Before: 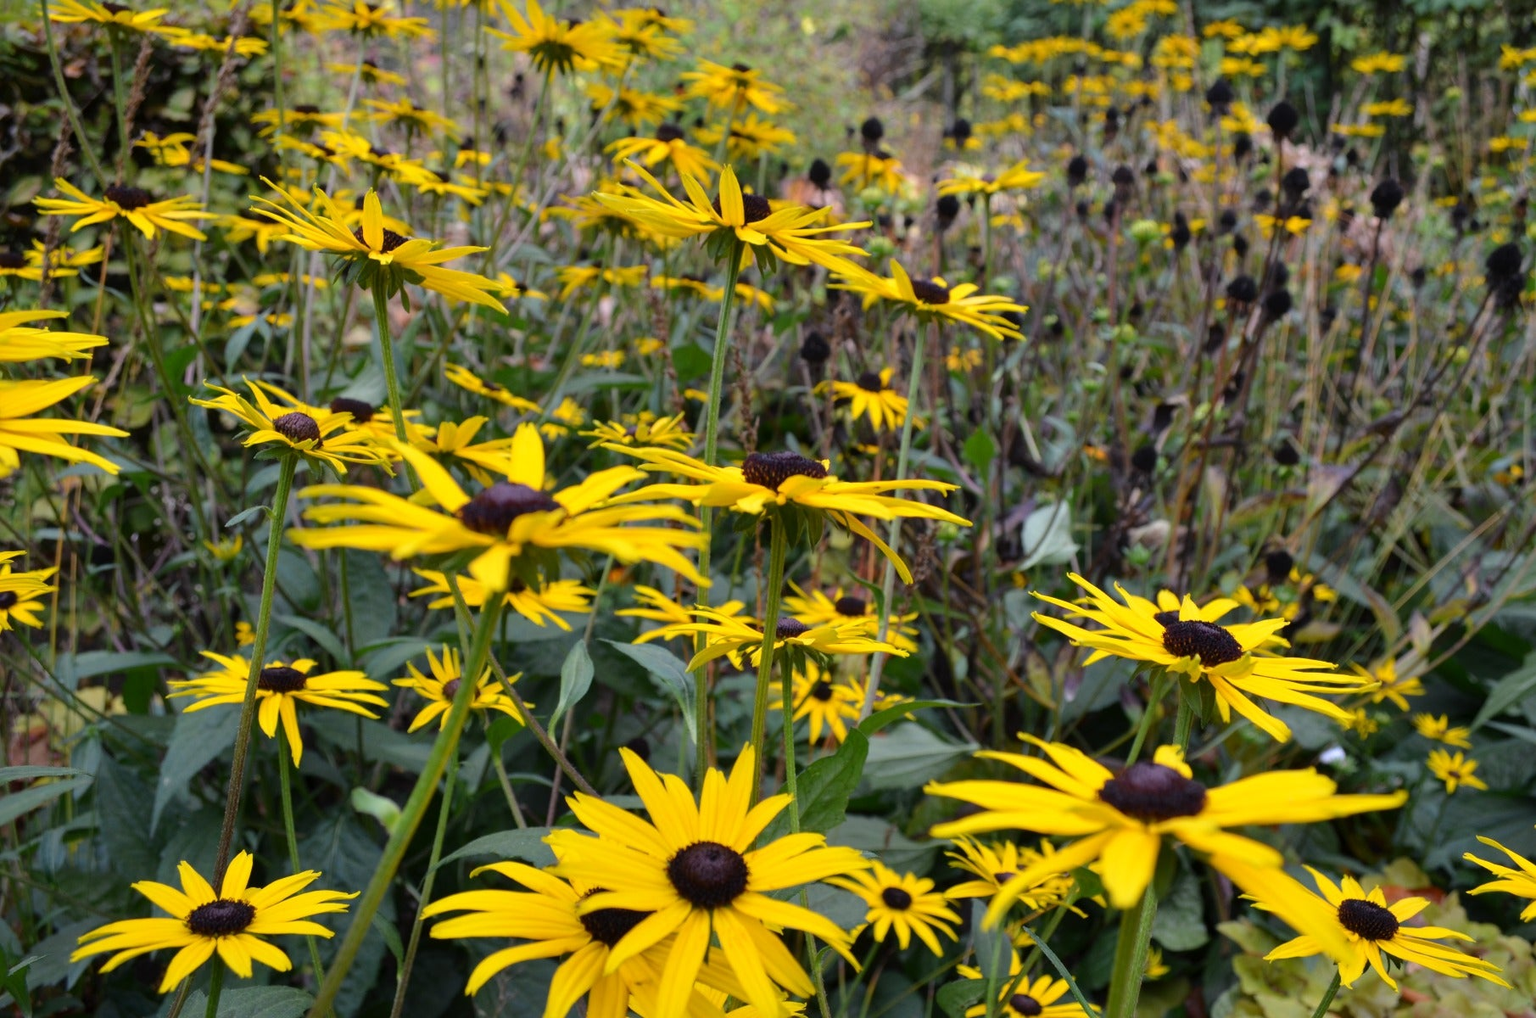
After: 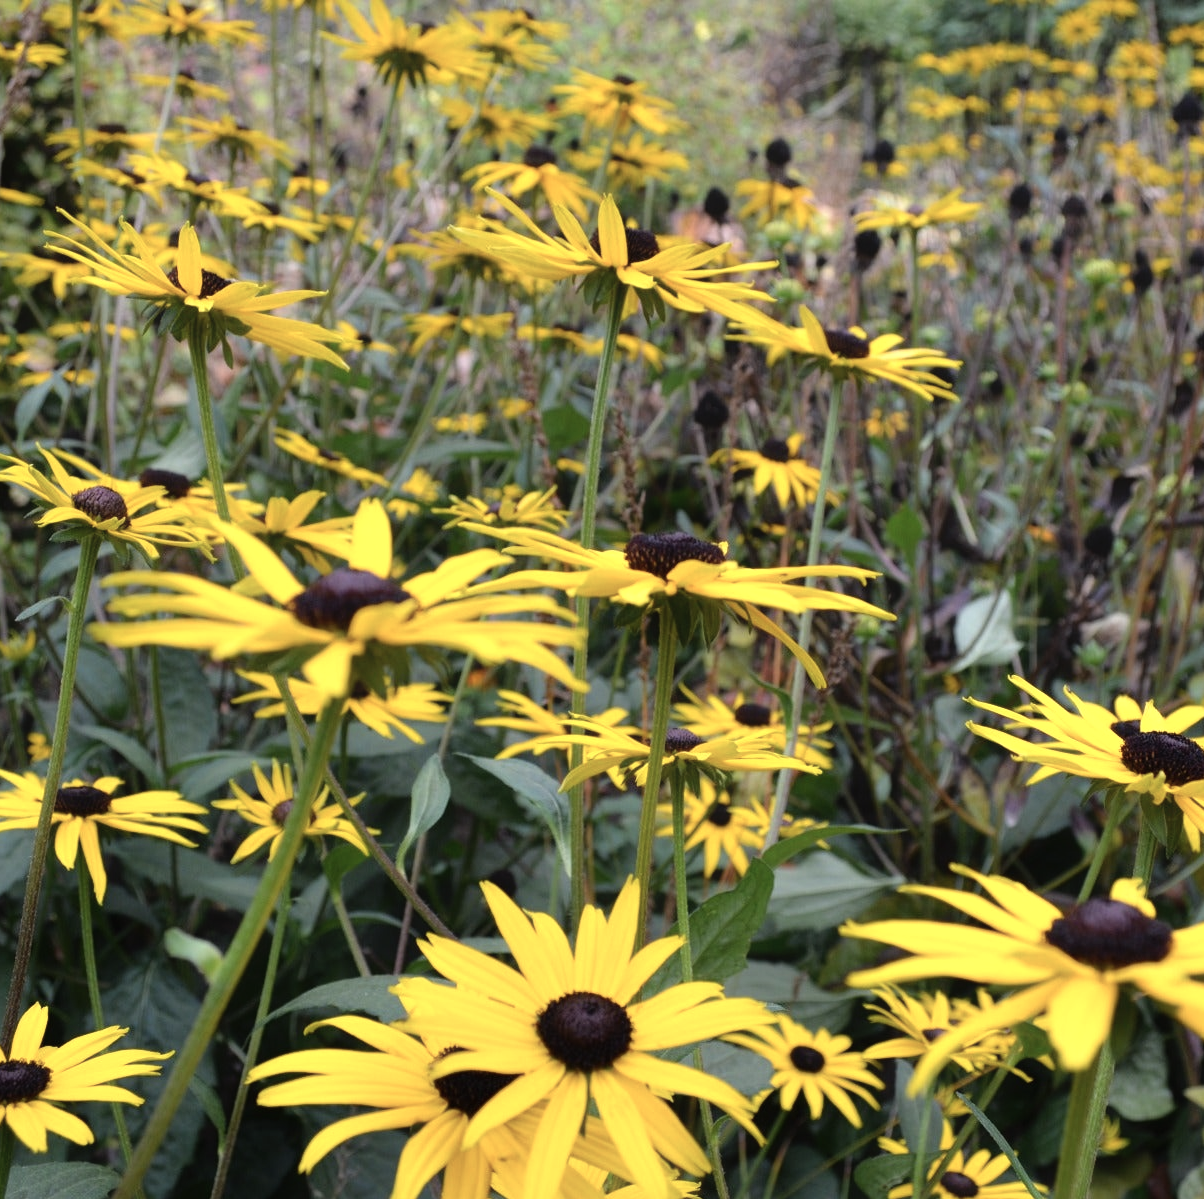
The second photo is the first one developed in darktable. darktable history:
contrast equalizer: y [[0.5, 0.488, 0.462, 0.461, 0.491, 0.5], [0.5 ×6], [0.5 ×6], [0 ×6], [0 ×6]]
crop and rotate: left 13.811%, right 19.69%
contrast brightness saturation: contrast 0.059, brightness -0.006, saturation -0.233
tone equalizer: -8 EV -0.448 EV, -7 EV -0.424 EV, -6 EV -0.36 EV, -5 EV -0.232 EV, -3 EV 0.235 EV, -2 EV 0.326 EV, -1 EV 0.391 EV, +0 EV 0.416 EV
